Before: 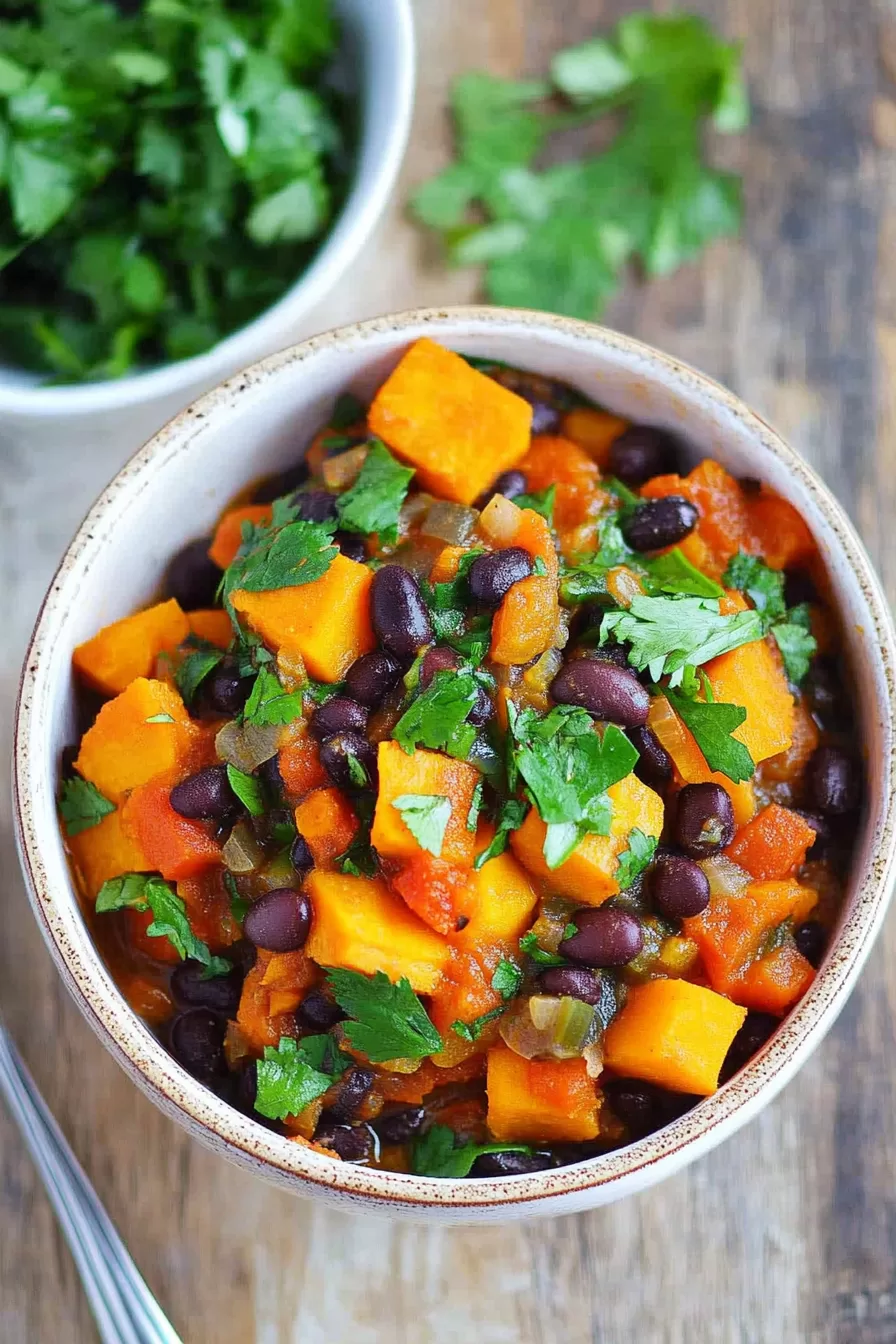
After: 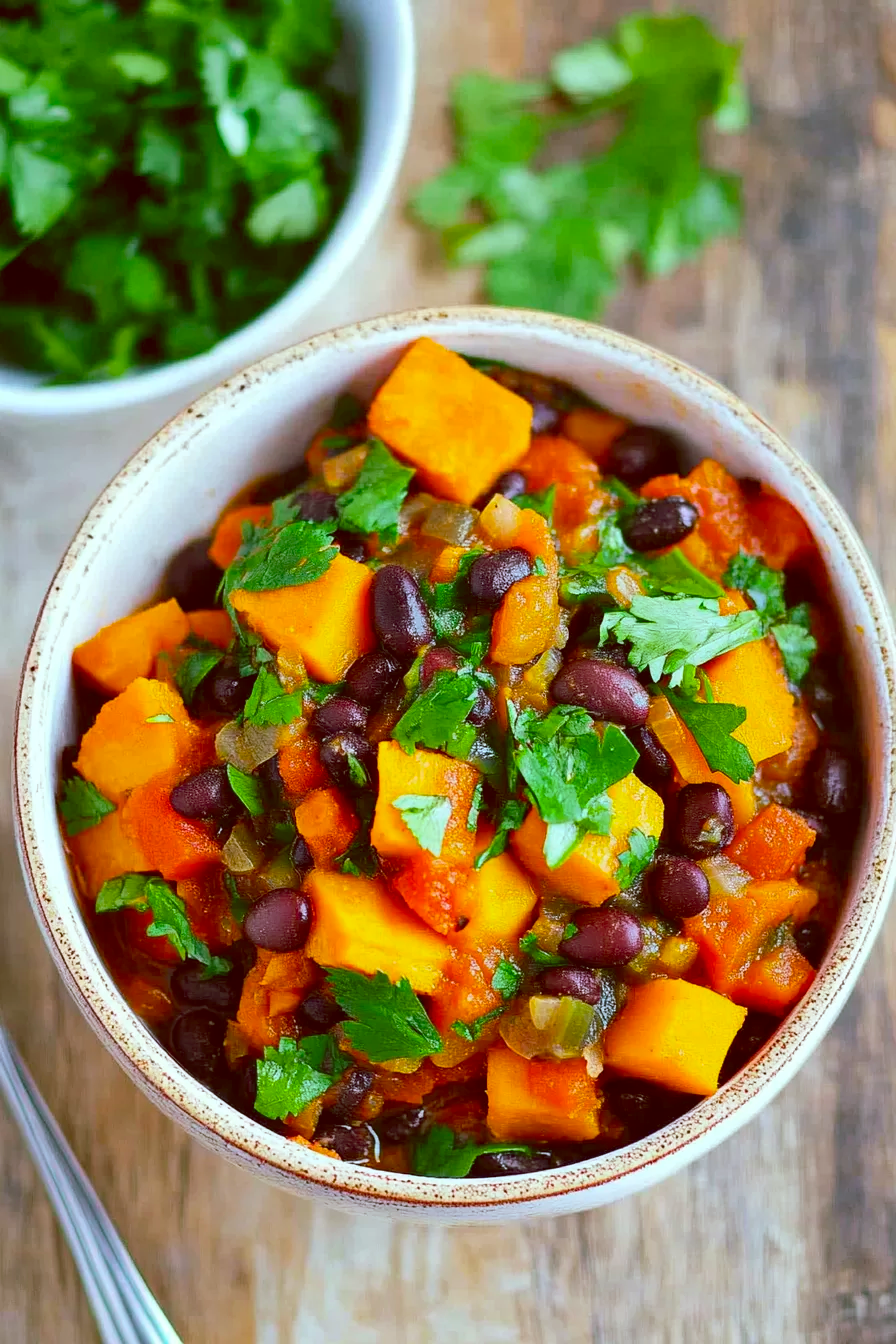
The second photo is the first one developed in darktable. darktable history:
color balance rgb: shadows lift › chroma 11.842%, shadows lift › hue 131.29°, perceptual saturation grading › global saturation 30.264%
color correction: highlights a* -7.11, highlights b* -0.209, shadows a* 20.63, shadows b* 11.14
color zones: curves: ch1 [(0.25, 0.5) (0.747, 0.71)]
